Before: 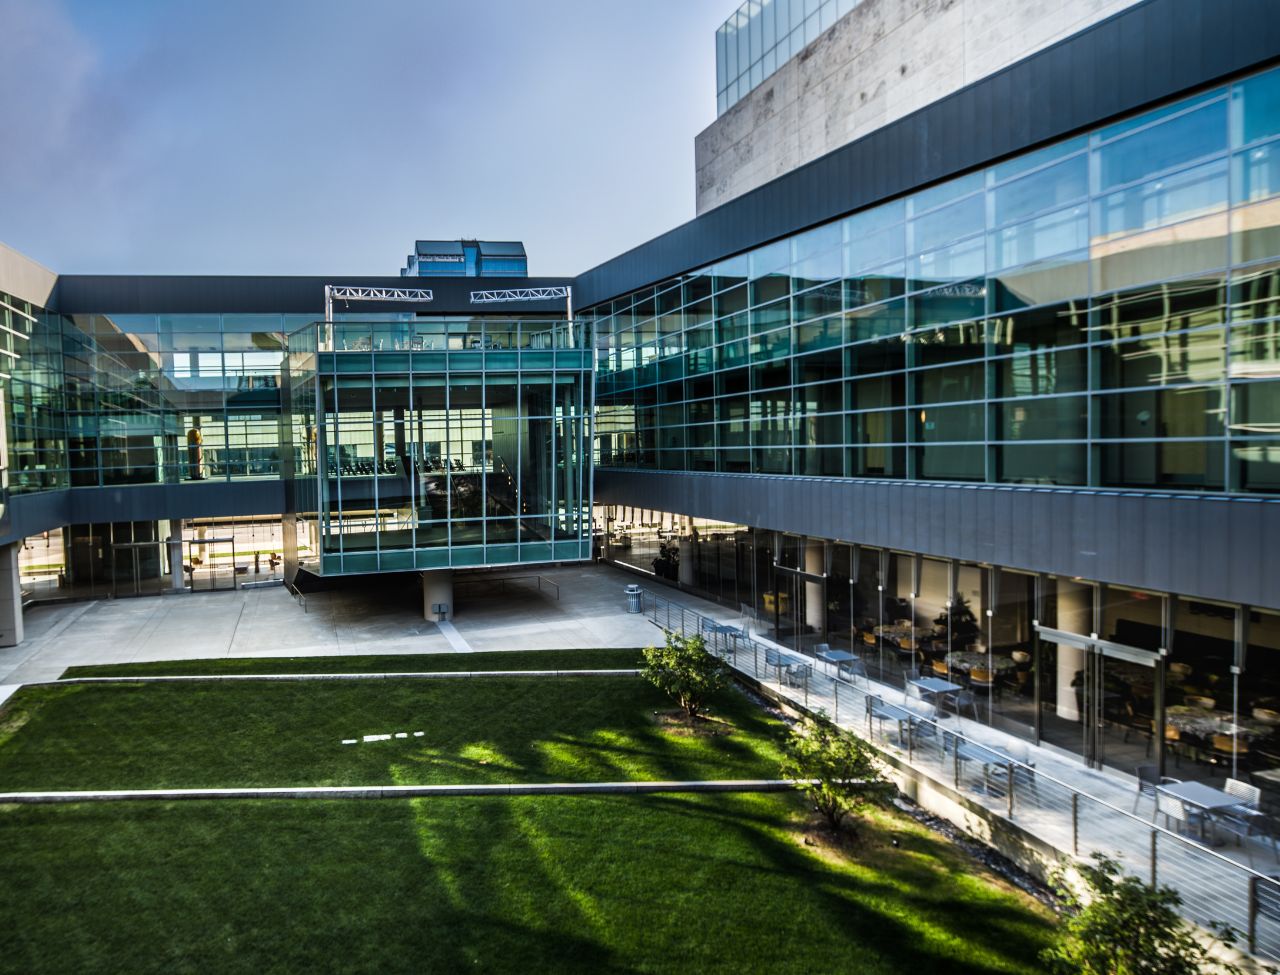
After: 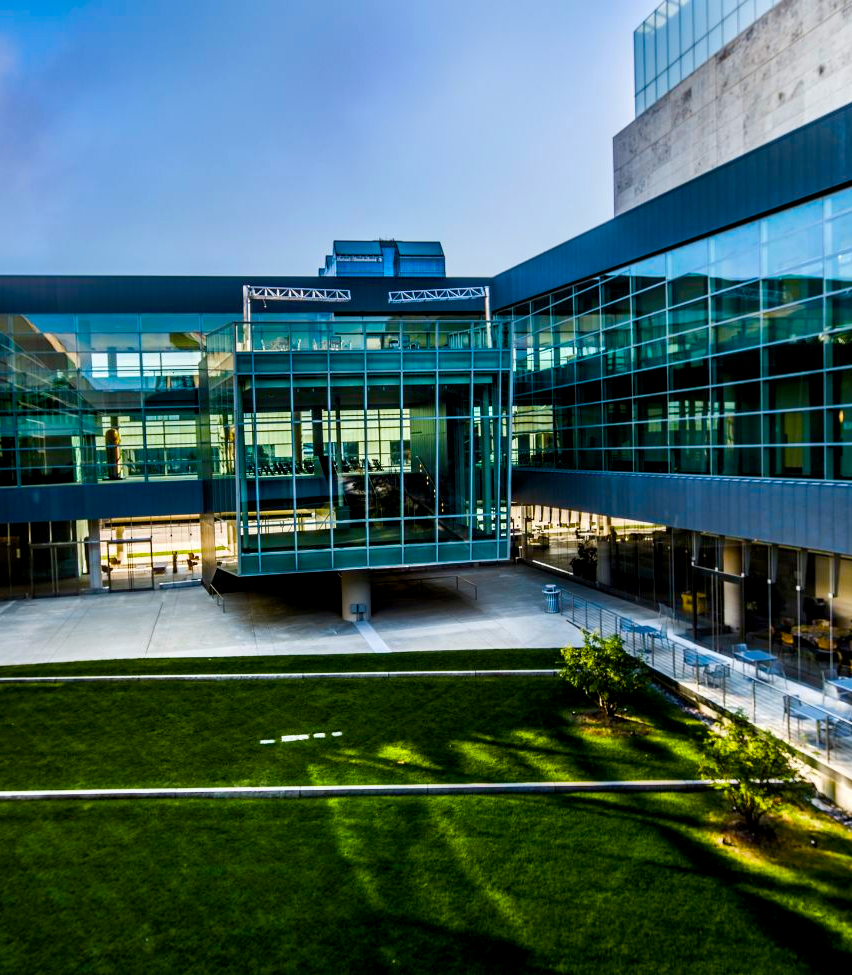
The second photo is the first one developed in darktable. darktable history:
crop and rotate: left 6.424%, right 27.012%
color balance rgb: shadows lift › luminance -20.117%, global offset › luminance -0.512%, linear chroma grading › global chroma 41.383%, perceptual saturation grading › global saturation 20%, perceptual saturation grading › highlights -24.829%, perceptual saturation grading › shadows 25.548%, global vibrance 20%
